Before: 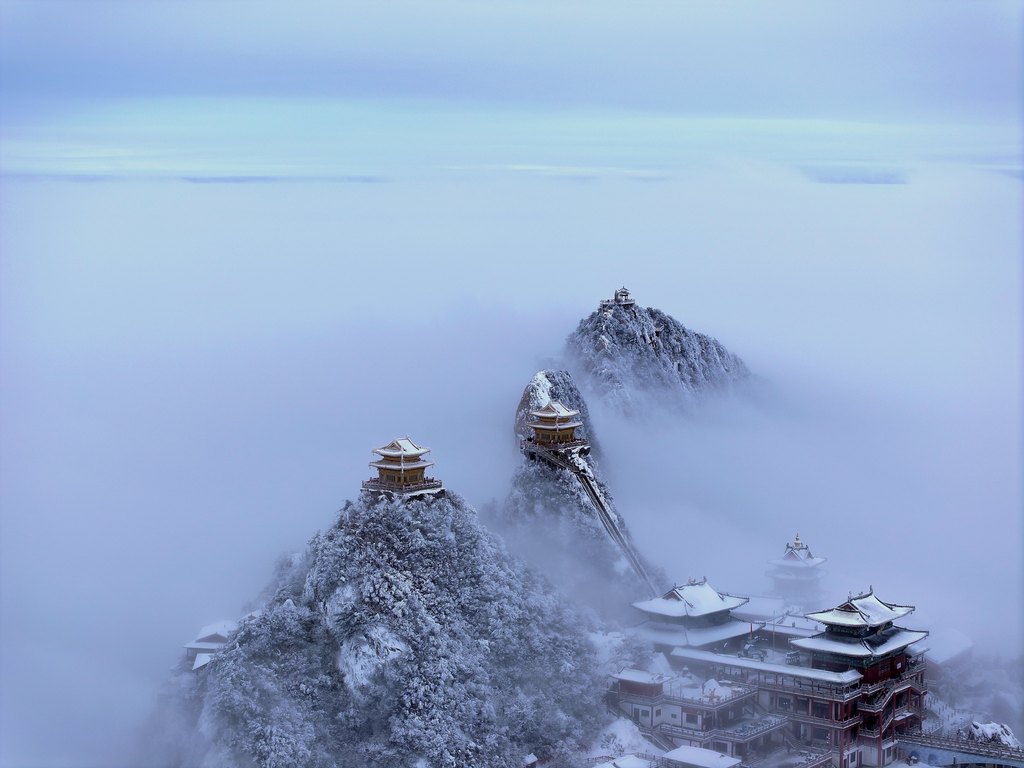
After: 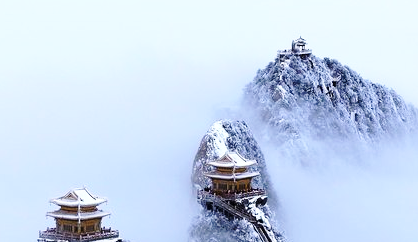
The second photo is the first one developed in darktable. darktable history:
shadows and highlights: shadows -12.08, white point adjustment 3.91, highlights 28.61
crop: left 31.636%, top 32.625%, right 27.472%, bottom 35.836%
base curve: curves: ch0 [(0, 0) (0.028, 0.03) (0.121, 0.232) (0.46, 0.748) (0.859, 0.968) (1, 1)], preserve colors none
